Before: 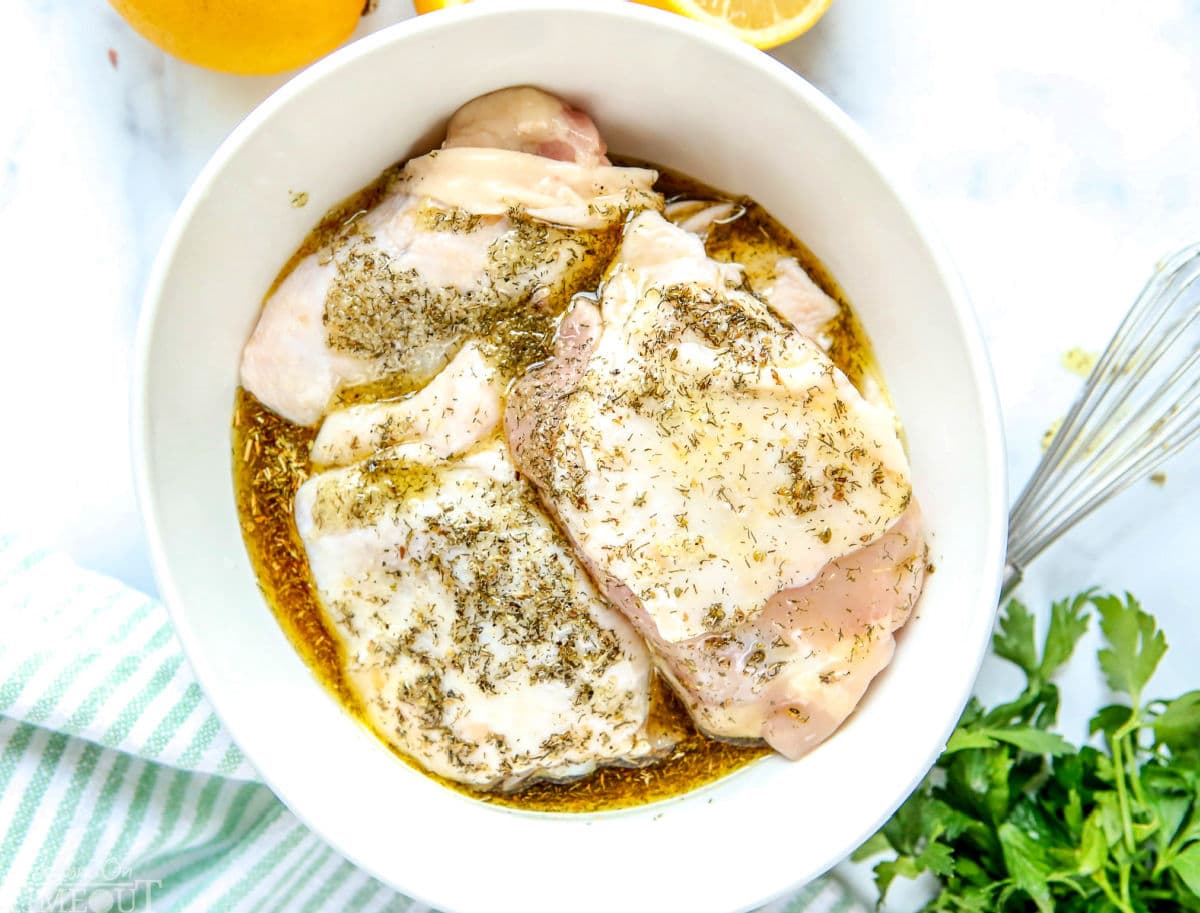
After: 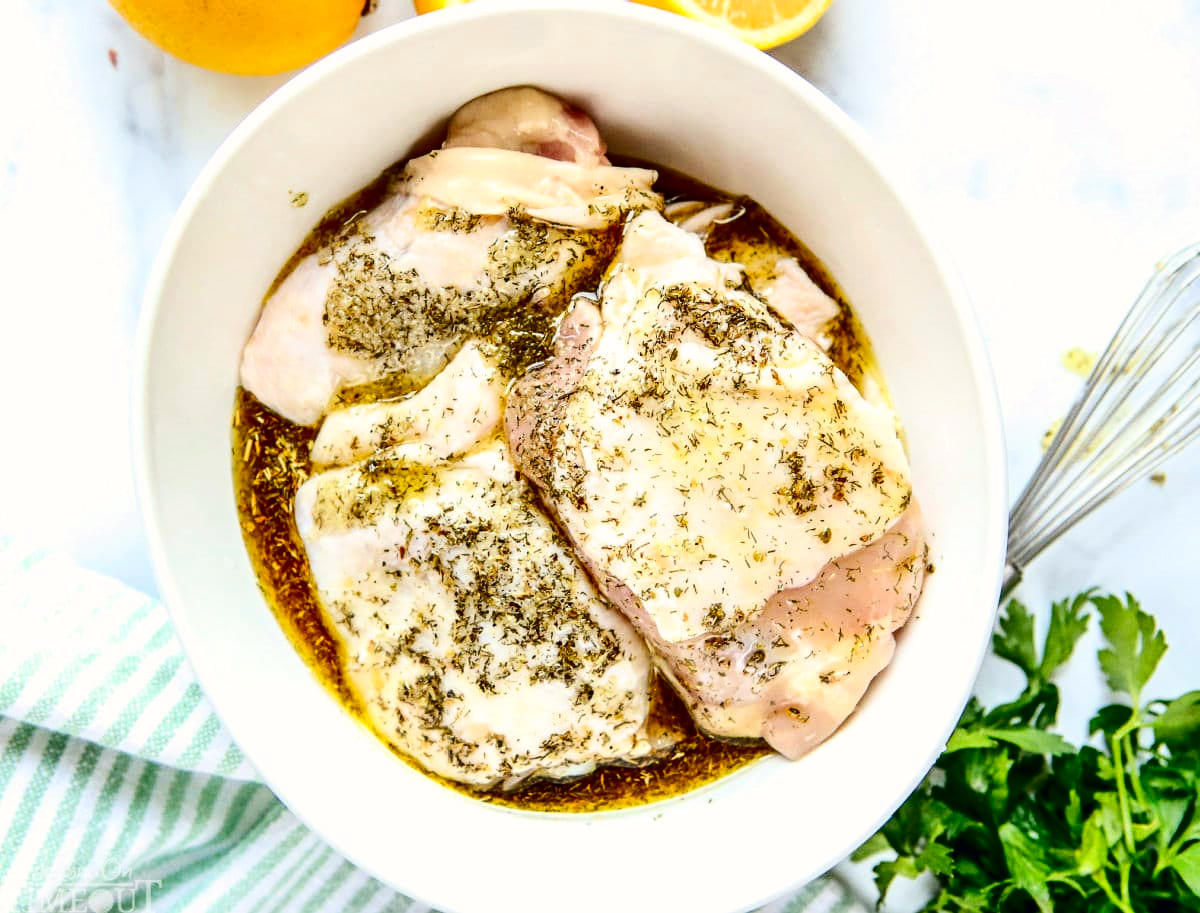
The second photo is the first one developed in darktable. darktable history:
color balance: lift [1, 0.998, 1.001, 1.002], gamma [1, 1.02, 1, 0.98], gain [1, 1.02, 1.003, 0.98]
contrast brightness saturation: contrast 0.24, brightness -0.24, saturation 0.14
